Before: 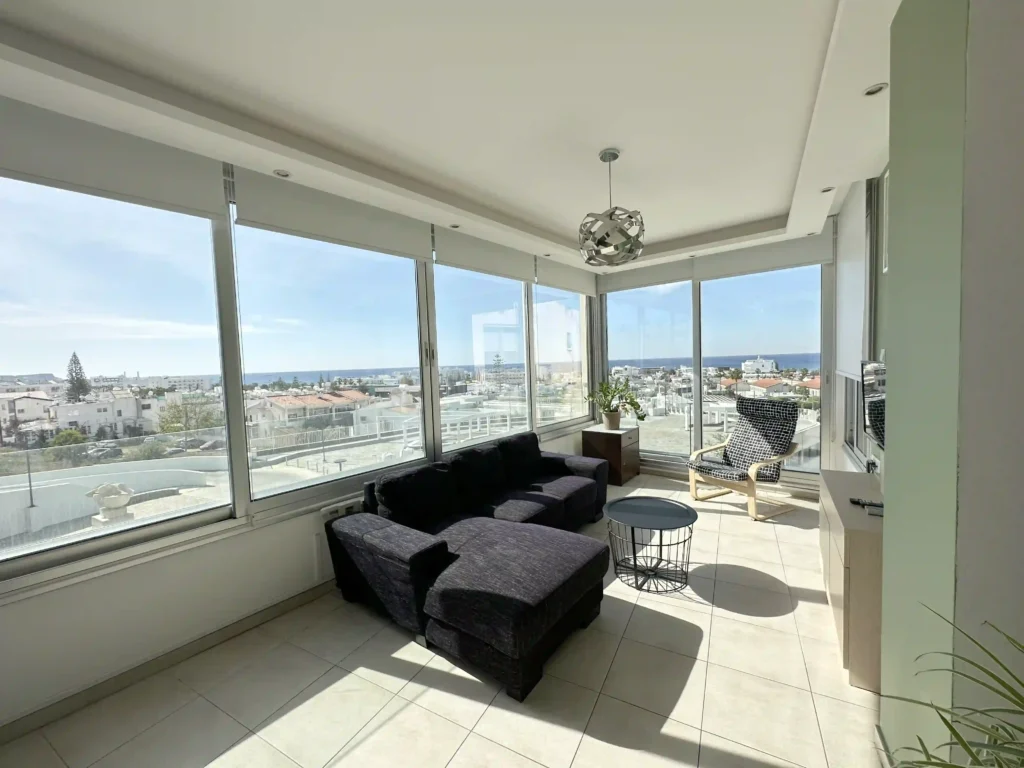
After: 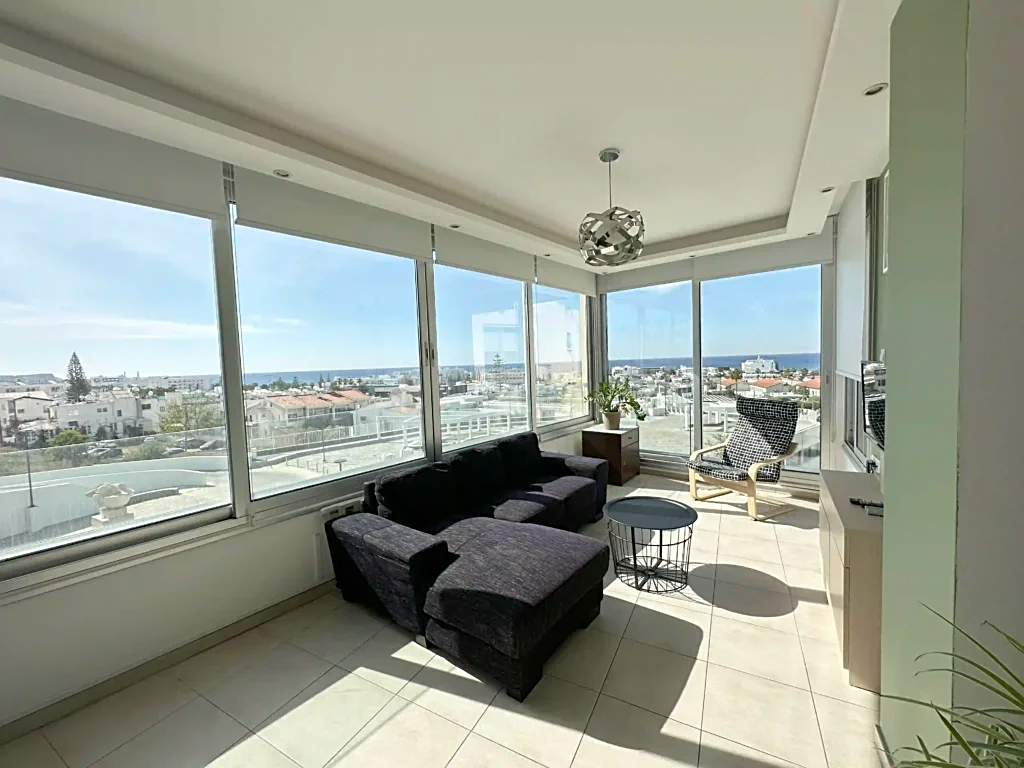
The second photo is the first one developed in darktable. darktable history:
contrast equalizer: y [[0.5 ×6], [0.5 ×6], [0.5, 0.5, 0.501, 0.545, 0.707, 0.863], [0 ×6], [0 ×6]]
sharpen: on, module defaults
